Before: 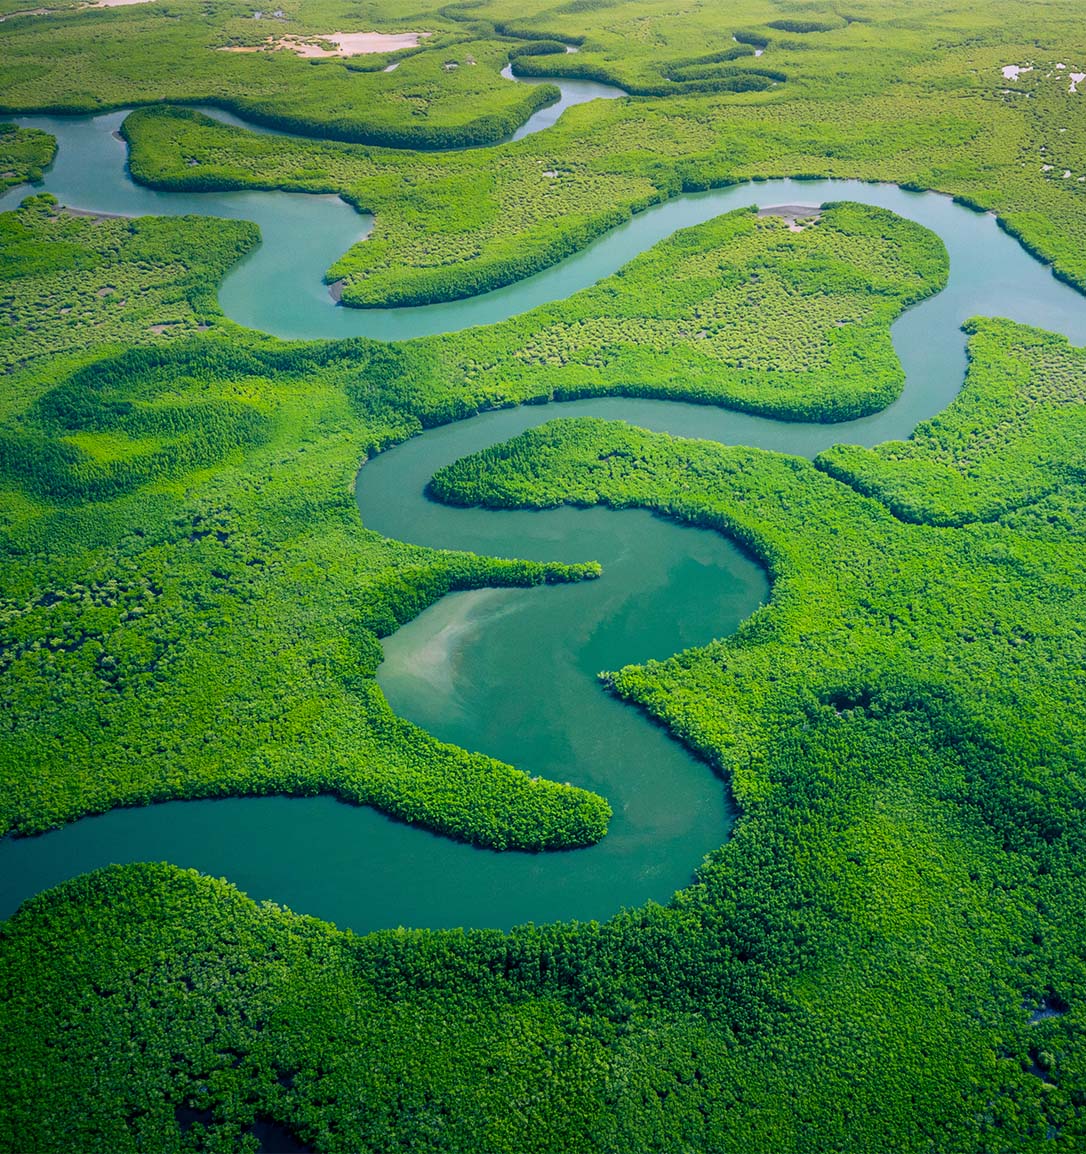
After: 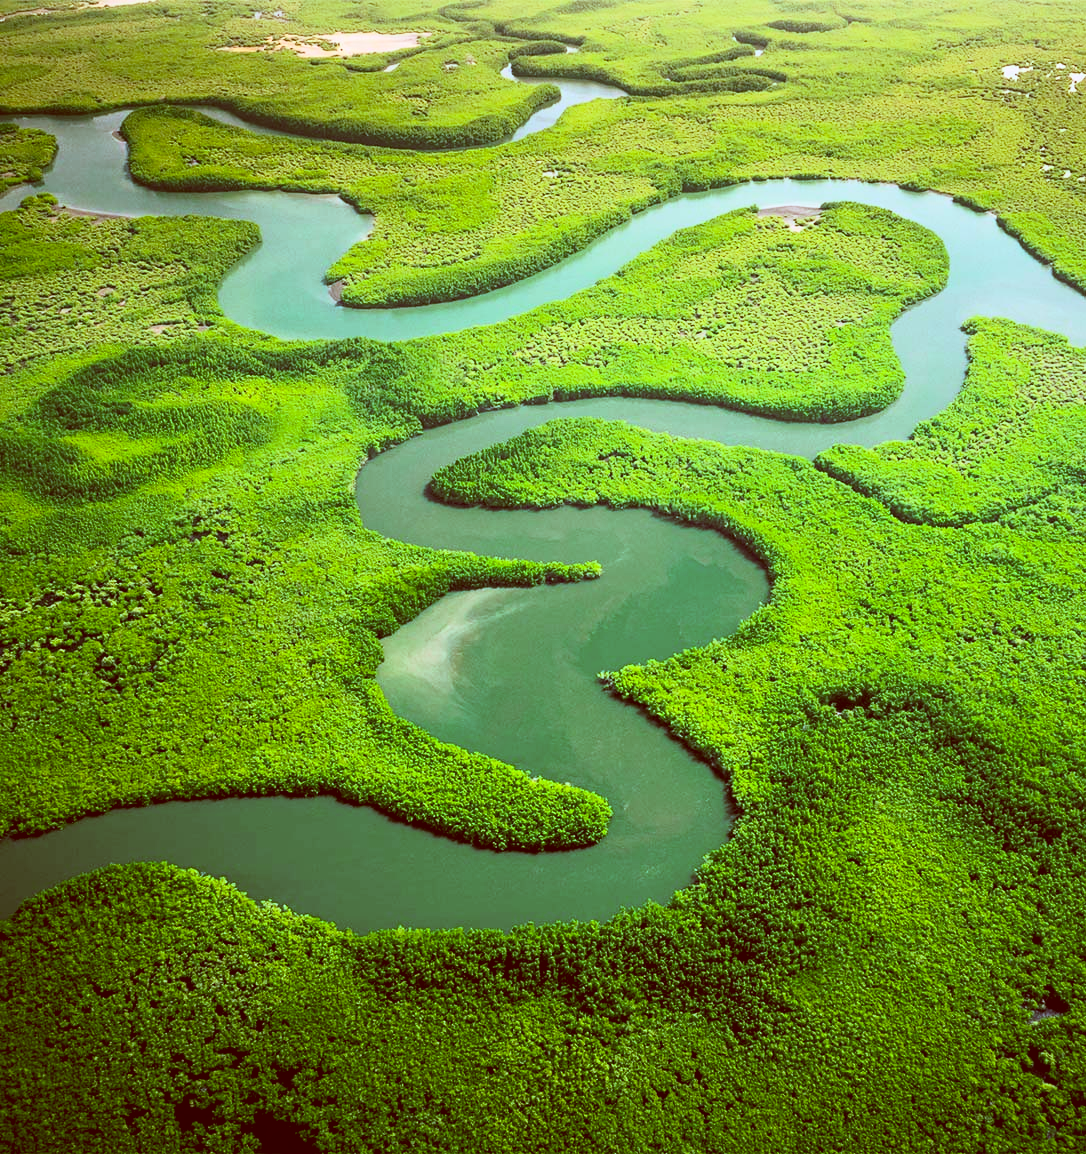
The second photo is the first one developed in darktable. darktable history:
color balance rgb: shadows lift › chroma 11.71%, shadows lift › hue 133.46°, highlights gain › chroma 4%, highlights gain › hue 200.2°, perceptual saturation grading › global saturation 18.05%
color correction: highlights a* 9.03, highlights b* 8.71, shadows a* 40, shadows b* 40, saturation 0.8
base curve: curves: ch0 [(0, 0) (0.005, 0.002) (0.193, 0.295) (0.399, 0.664) (0.75, 0.928) (1, 1)]
